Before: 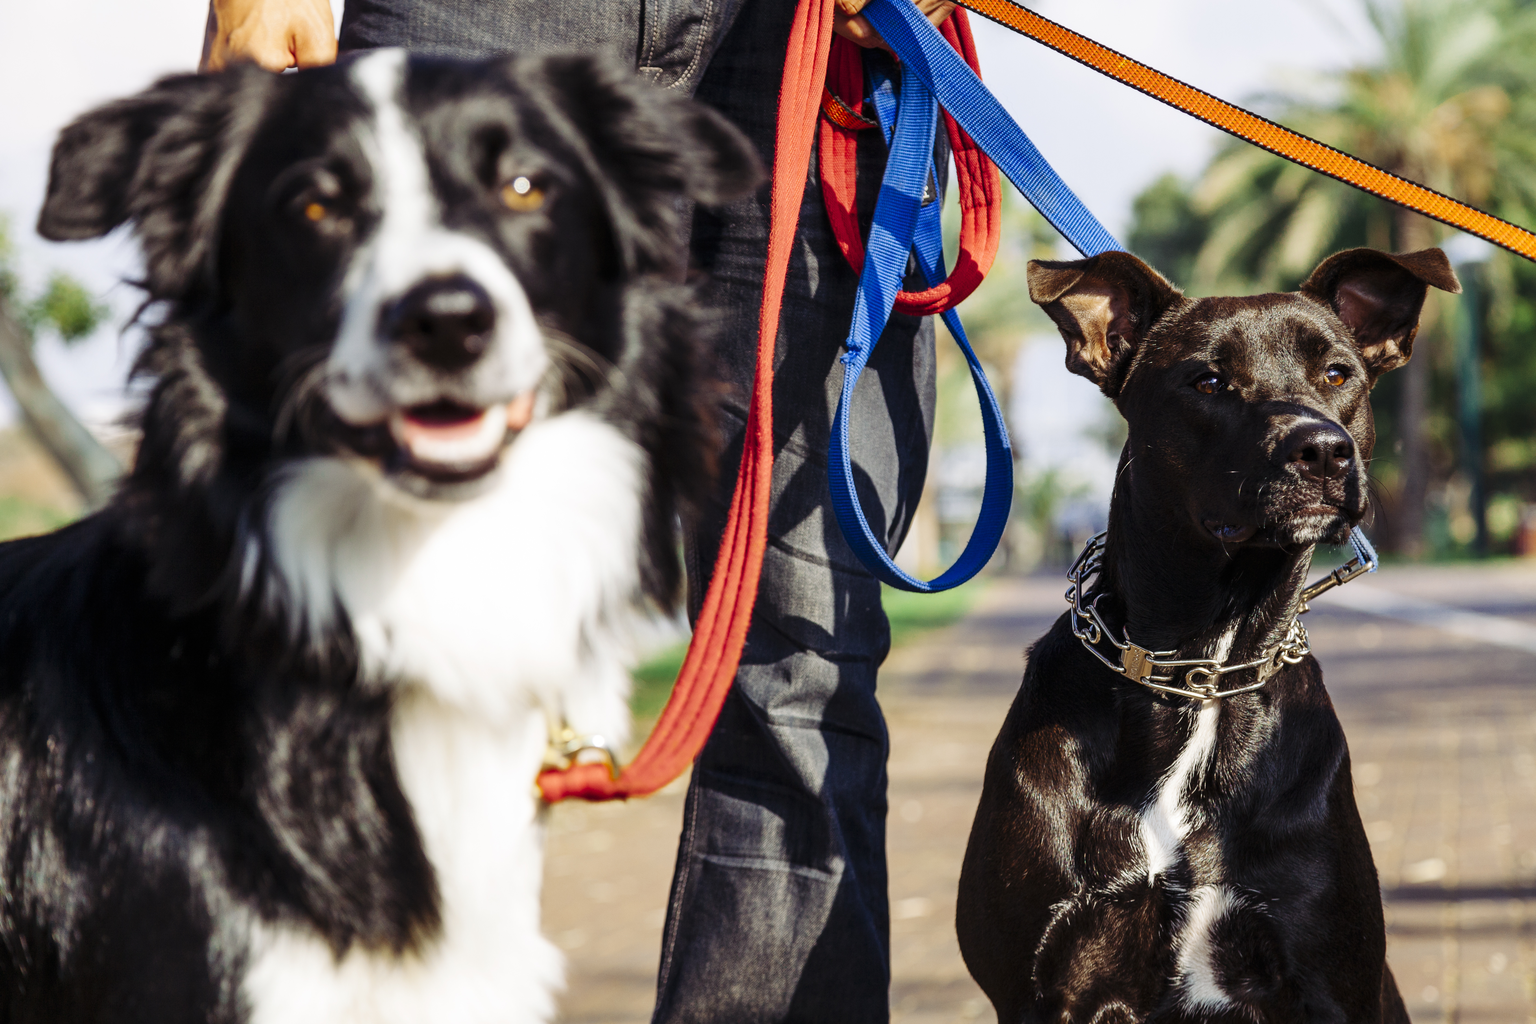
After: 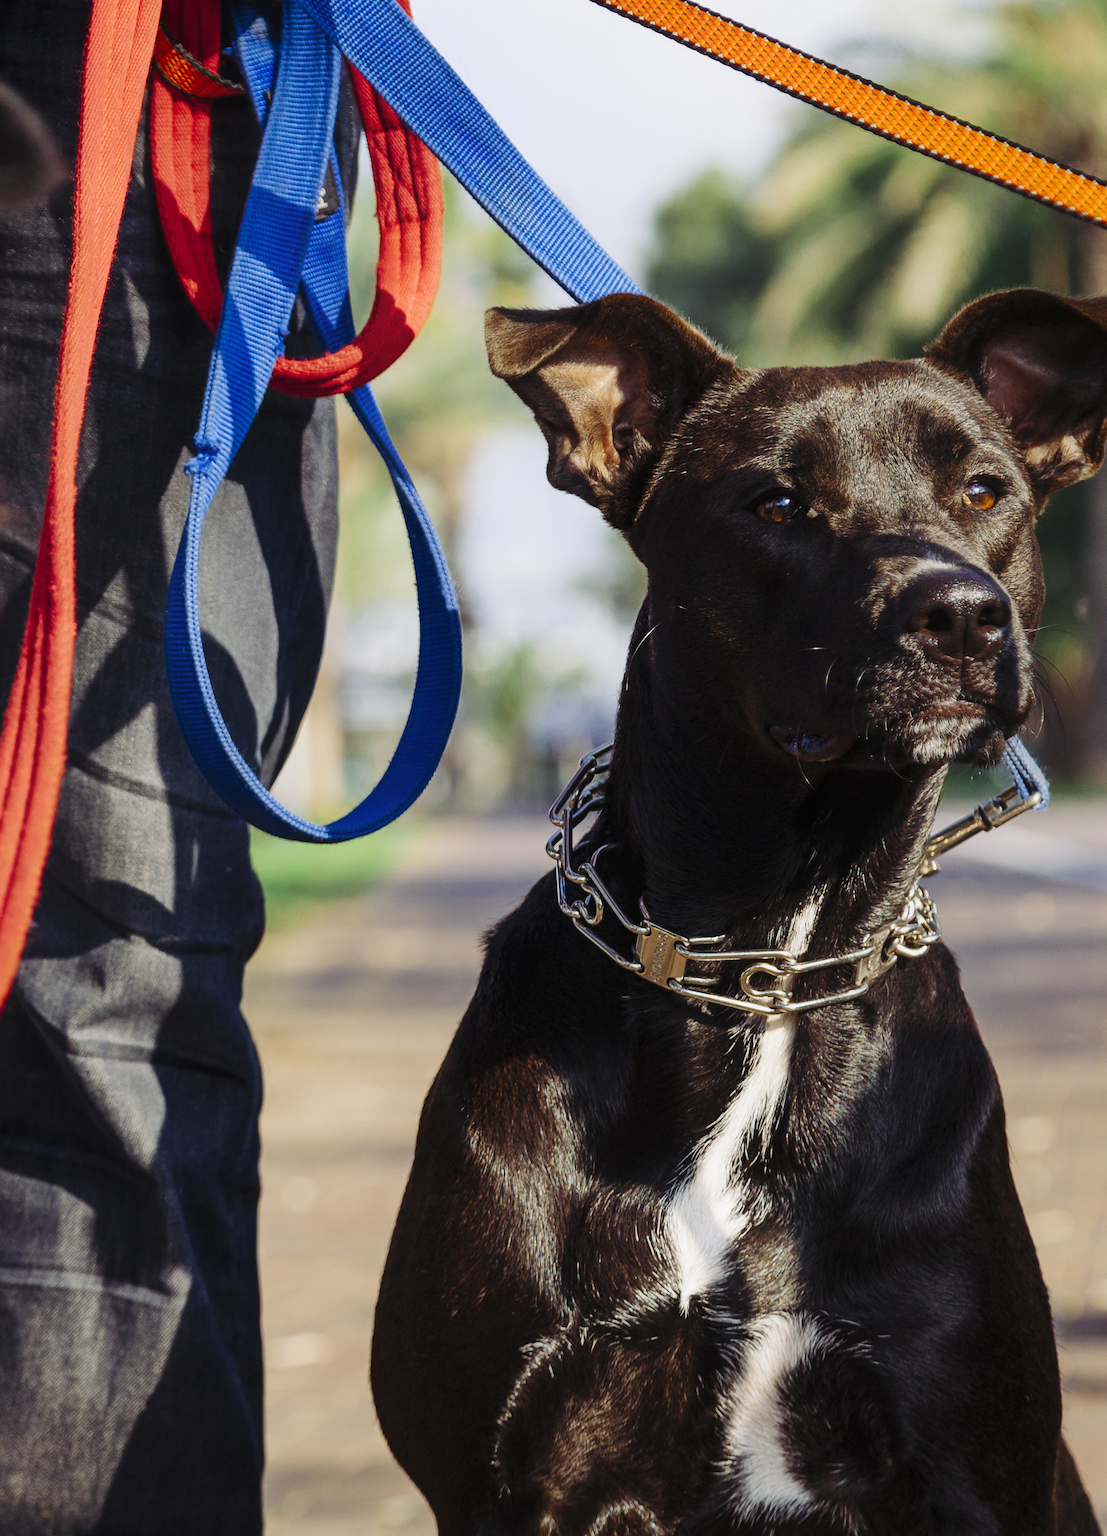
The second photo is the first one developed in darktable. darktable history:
contrast equalizer: y [[0.6 ×6], [0.55 ×6], [0 ×6], [0 ×6], [0 ×6]], mix -0.282
crop: left 47.266%, top 6.756%, right 7.917%
